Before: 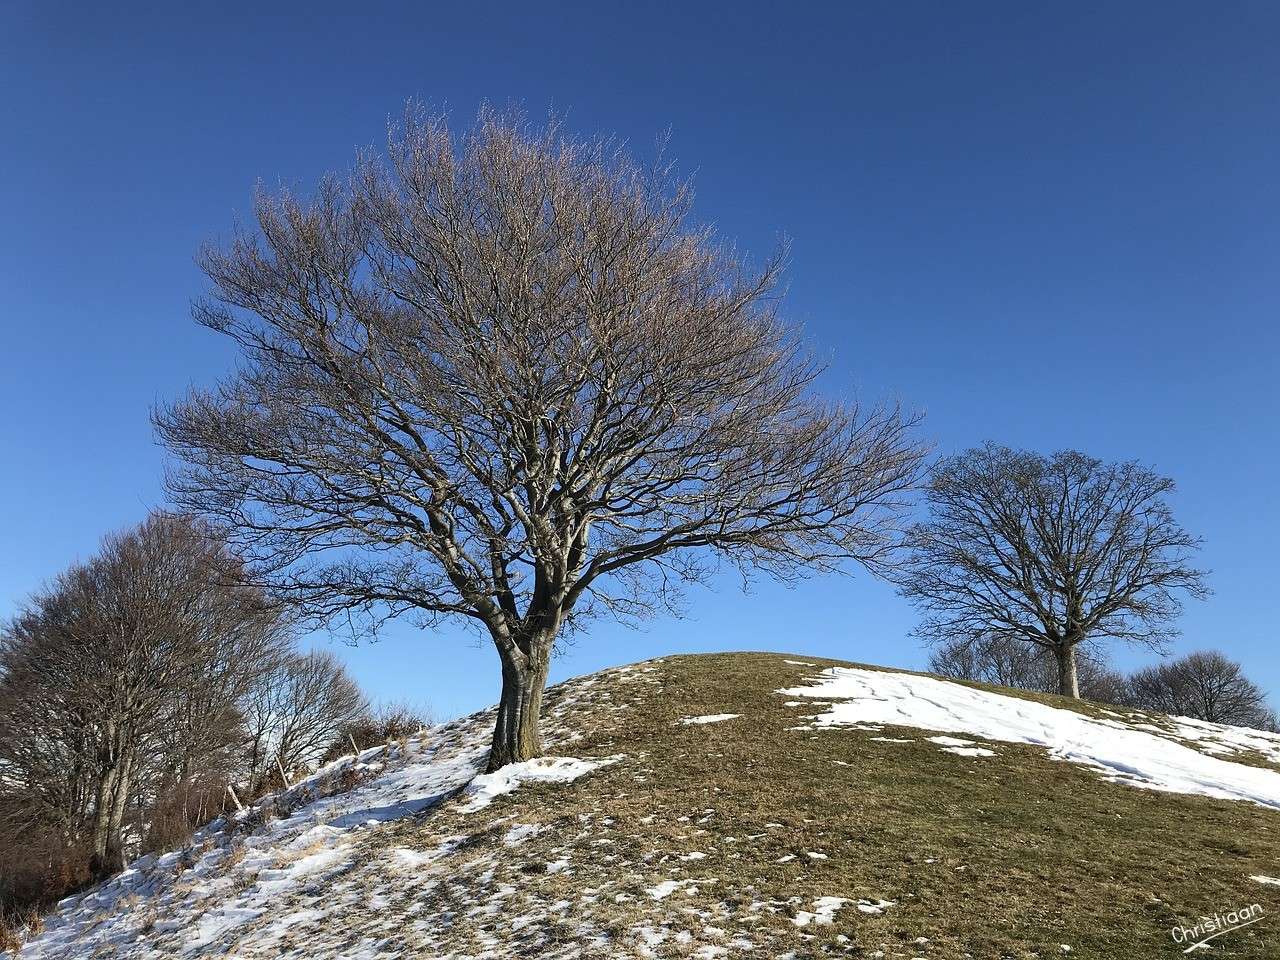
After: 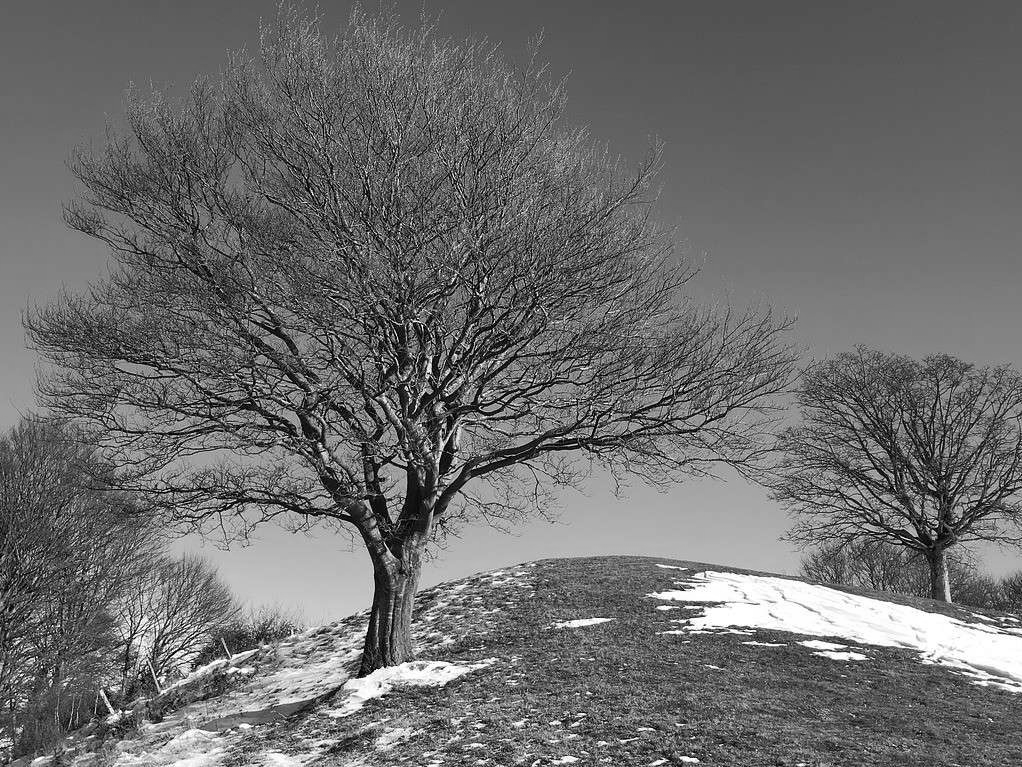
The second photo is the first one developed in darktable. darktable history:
monochrome: on, module defaults
crop and rotate: left 10.071%, top 10.071%, right 10.02%, bottom 10.02%
